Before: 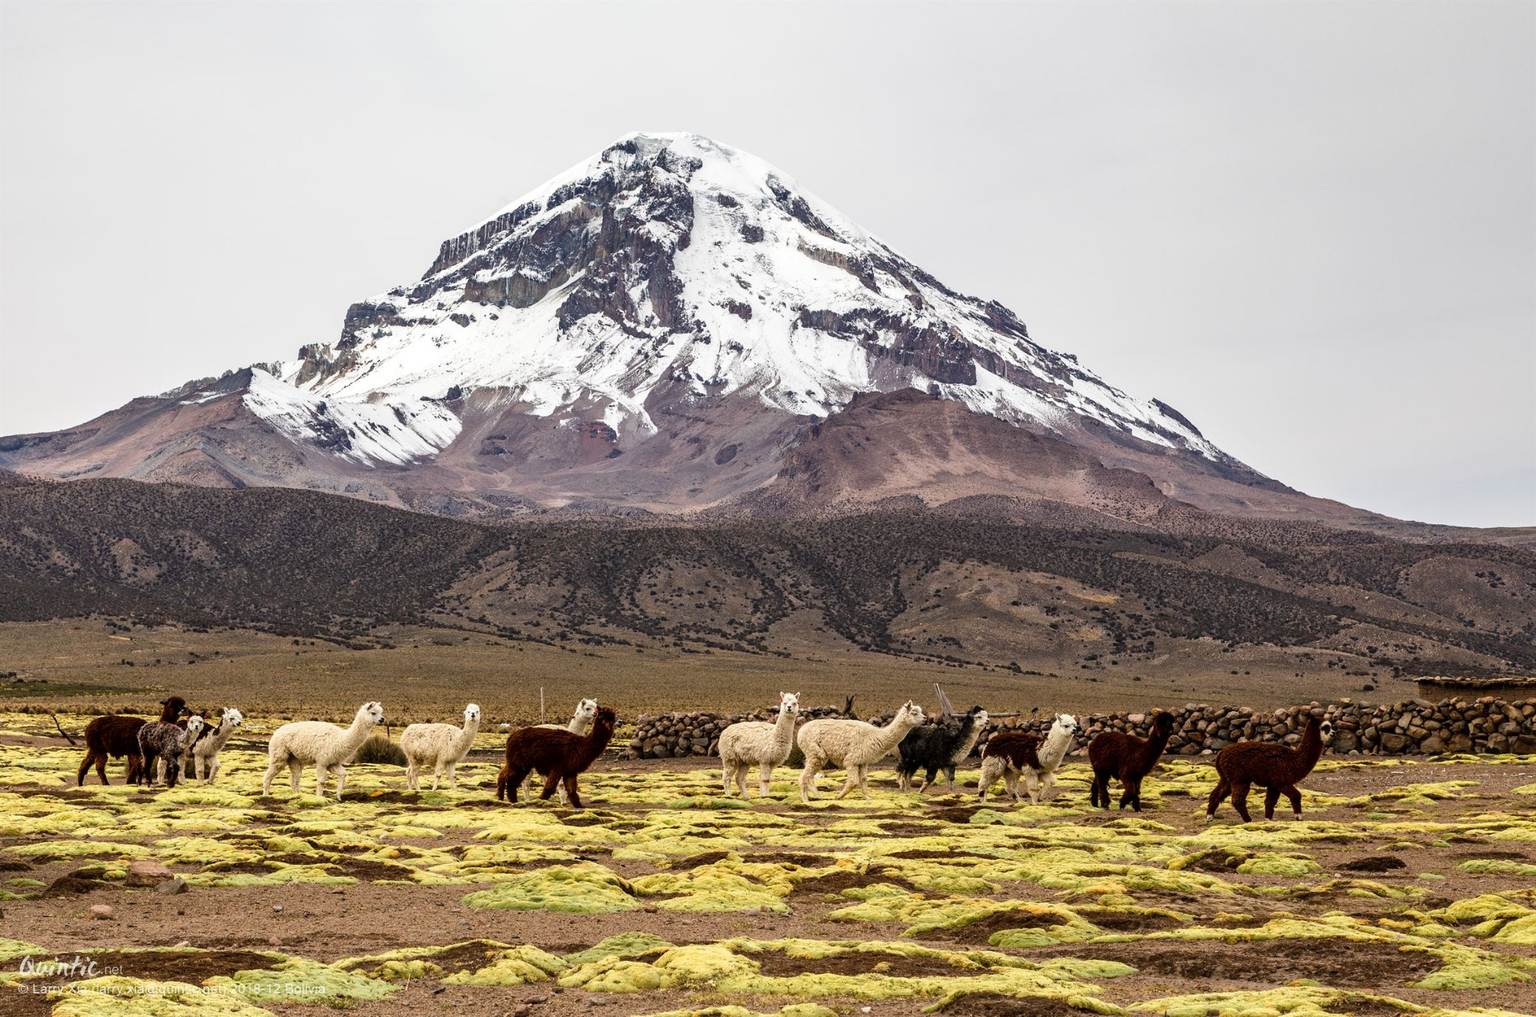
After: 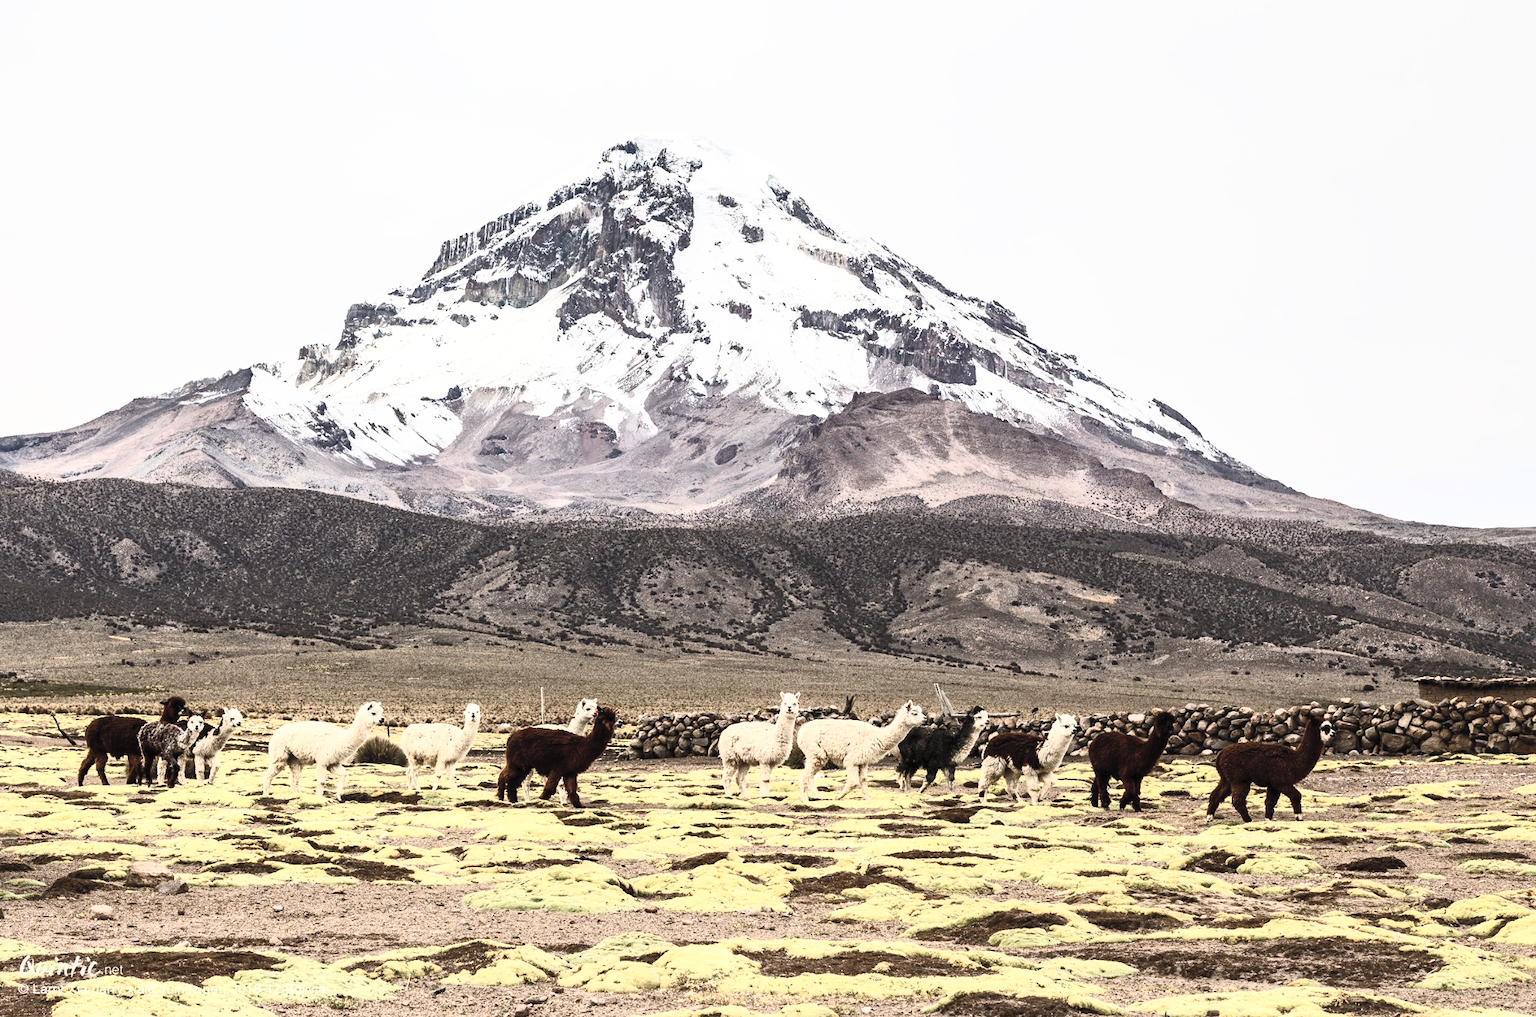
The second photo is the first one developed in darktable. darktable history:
contrast brightness saturation: contrast 0.57, brightness 0.57, saturation -0.34
